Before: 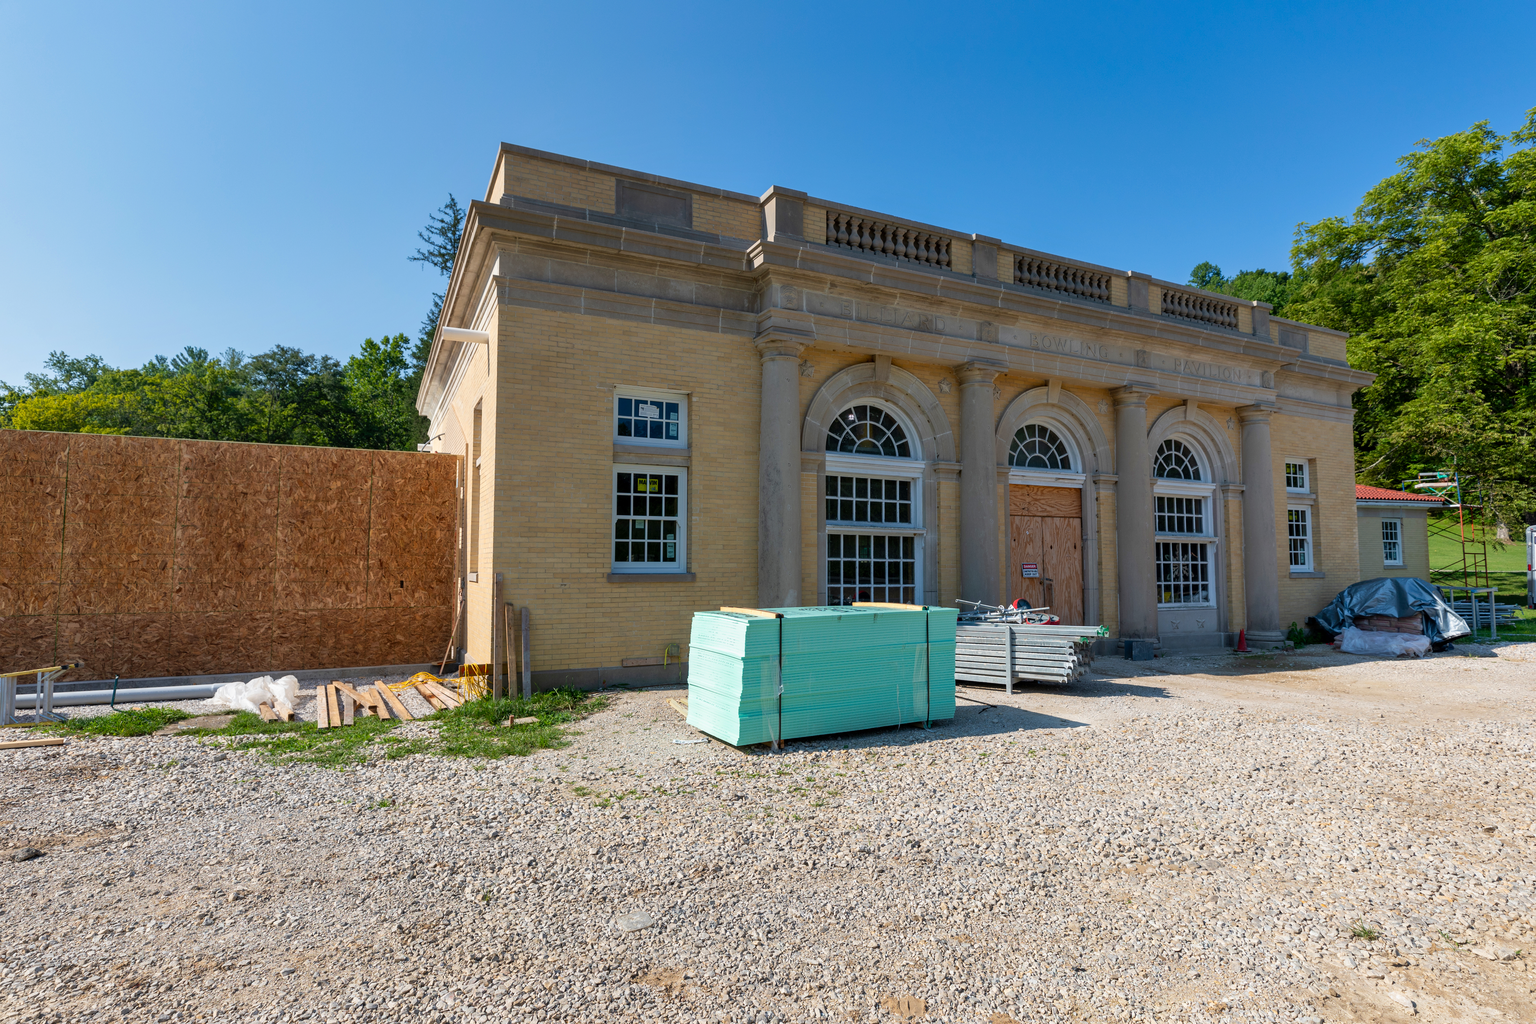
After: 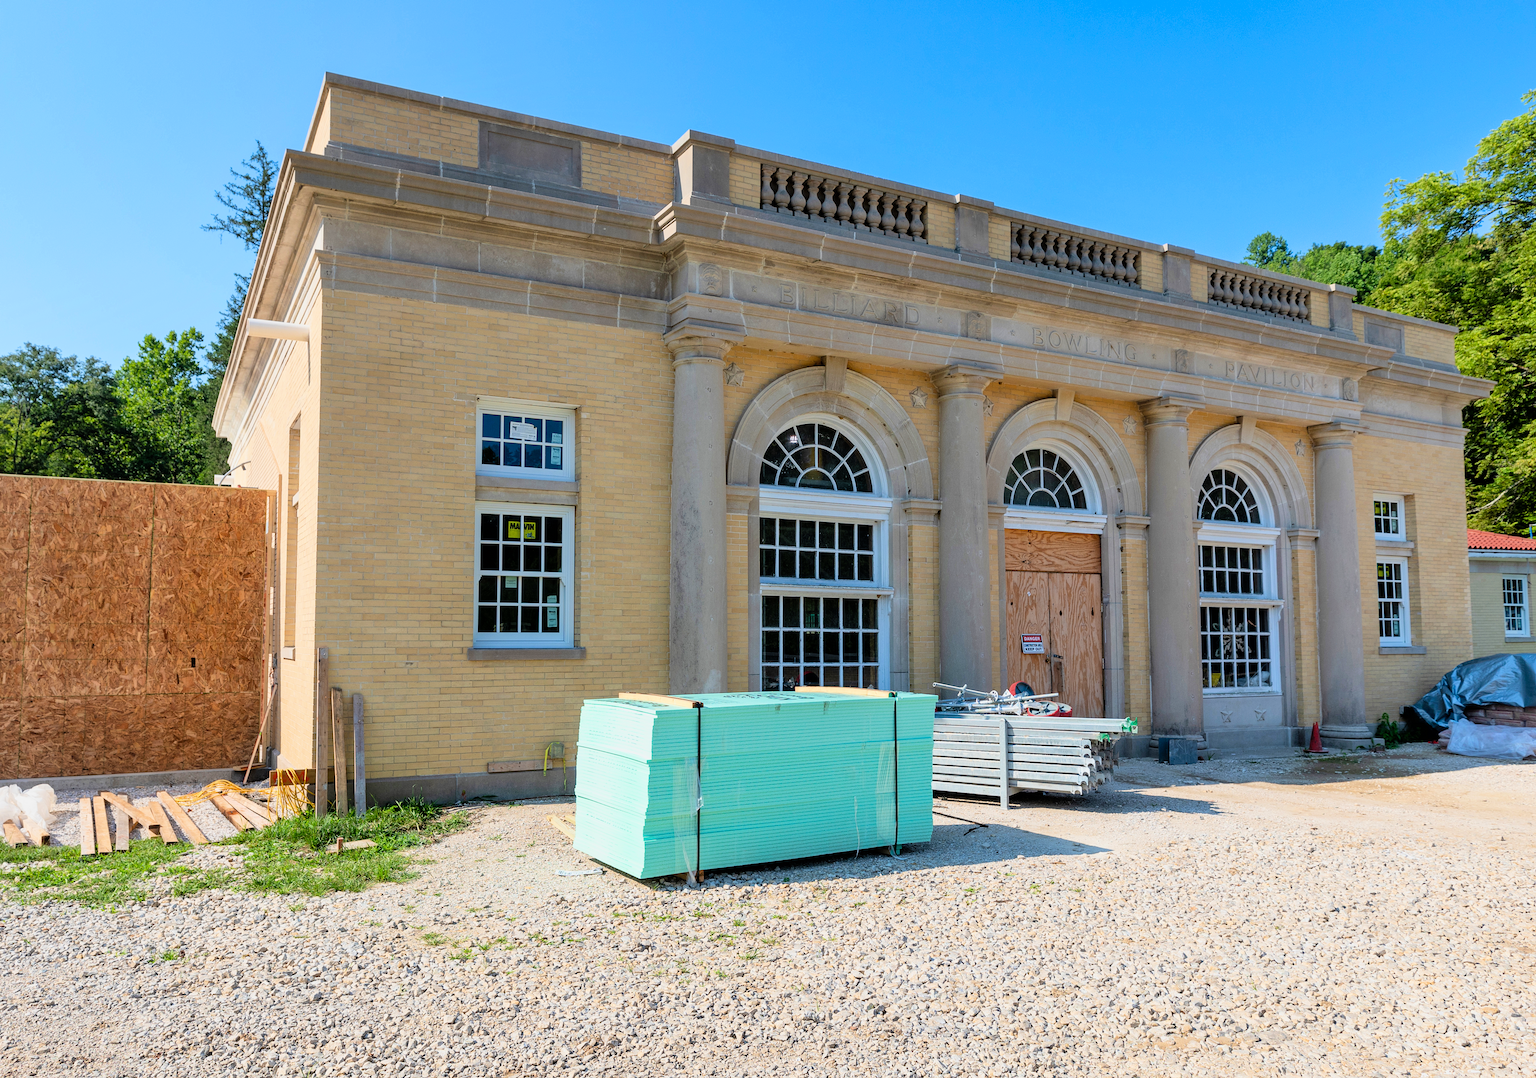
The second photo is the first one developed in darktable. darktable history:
crop: left 16.768%, top 8.653%, right 8.362%, bottom 12.485%
color zones: curves: ch0 [(0.068, 0.464) (0.25, 0.5) (0.48, 0.508) (0.75, 0.536) (0.886, 0.476) (0.967, 0.456)]; ch1 [(0.066, 0.456) (0.25, 0.5) (0.616, 0.508) (0.746, 0.56) (0.934, 0.444)]
sharpen: amount 0.2
filmic rgb: black relative exposure -7.65 EV, white relative exposure 4.56 EV, hardness 3.61, color science v6 (2022)
exposure: black level correction 0, exposure 1.1 EV, compensate exposure bias true, compensate highlight preservation false
